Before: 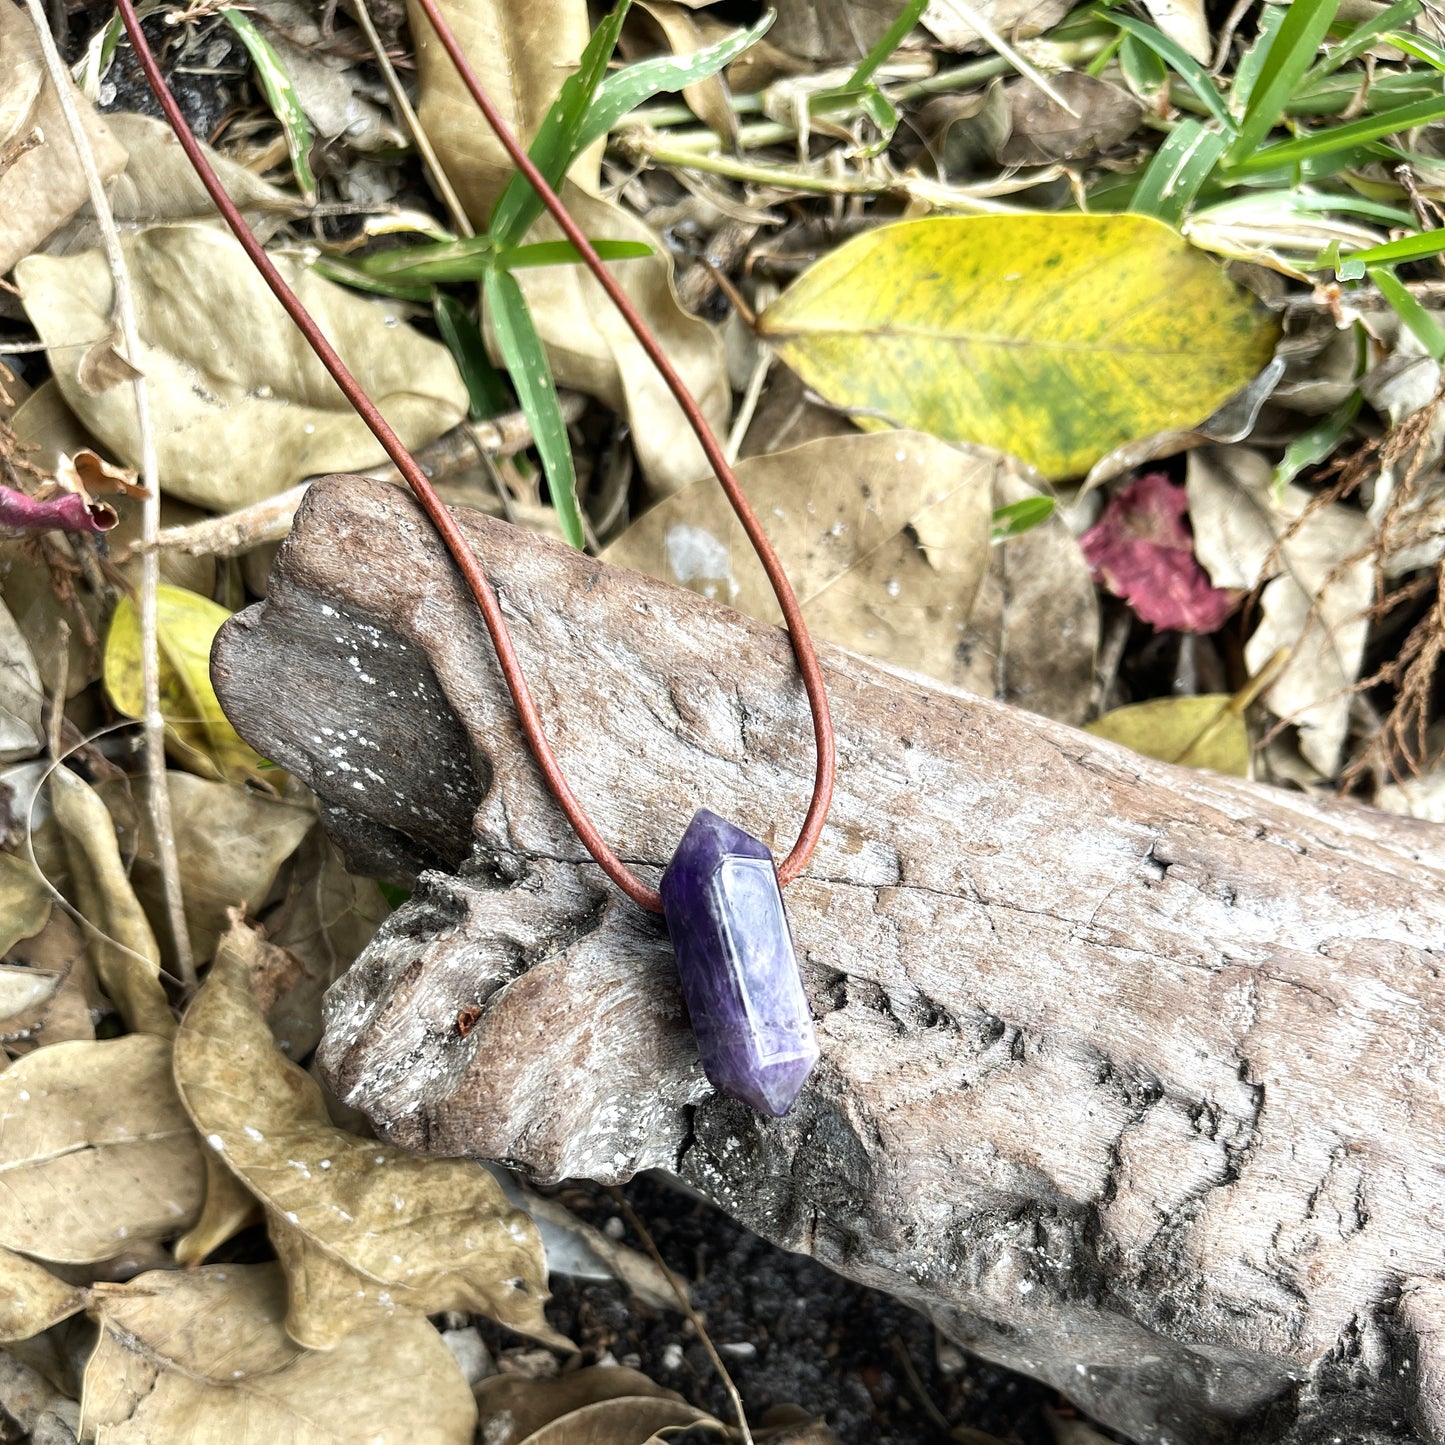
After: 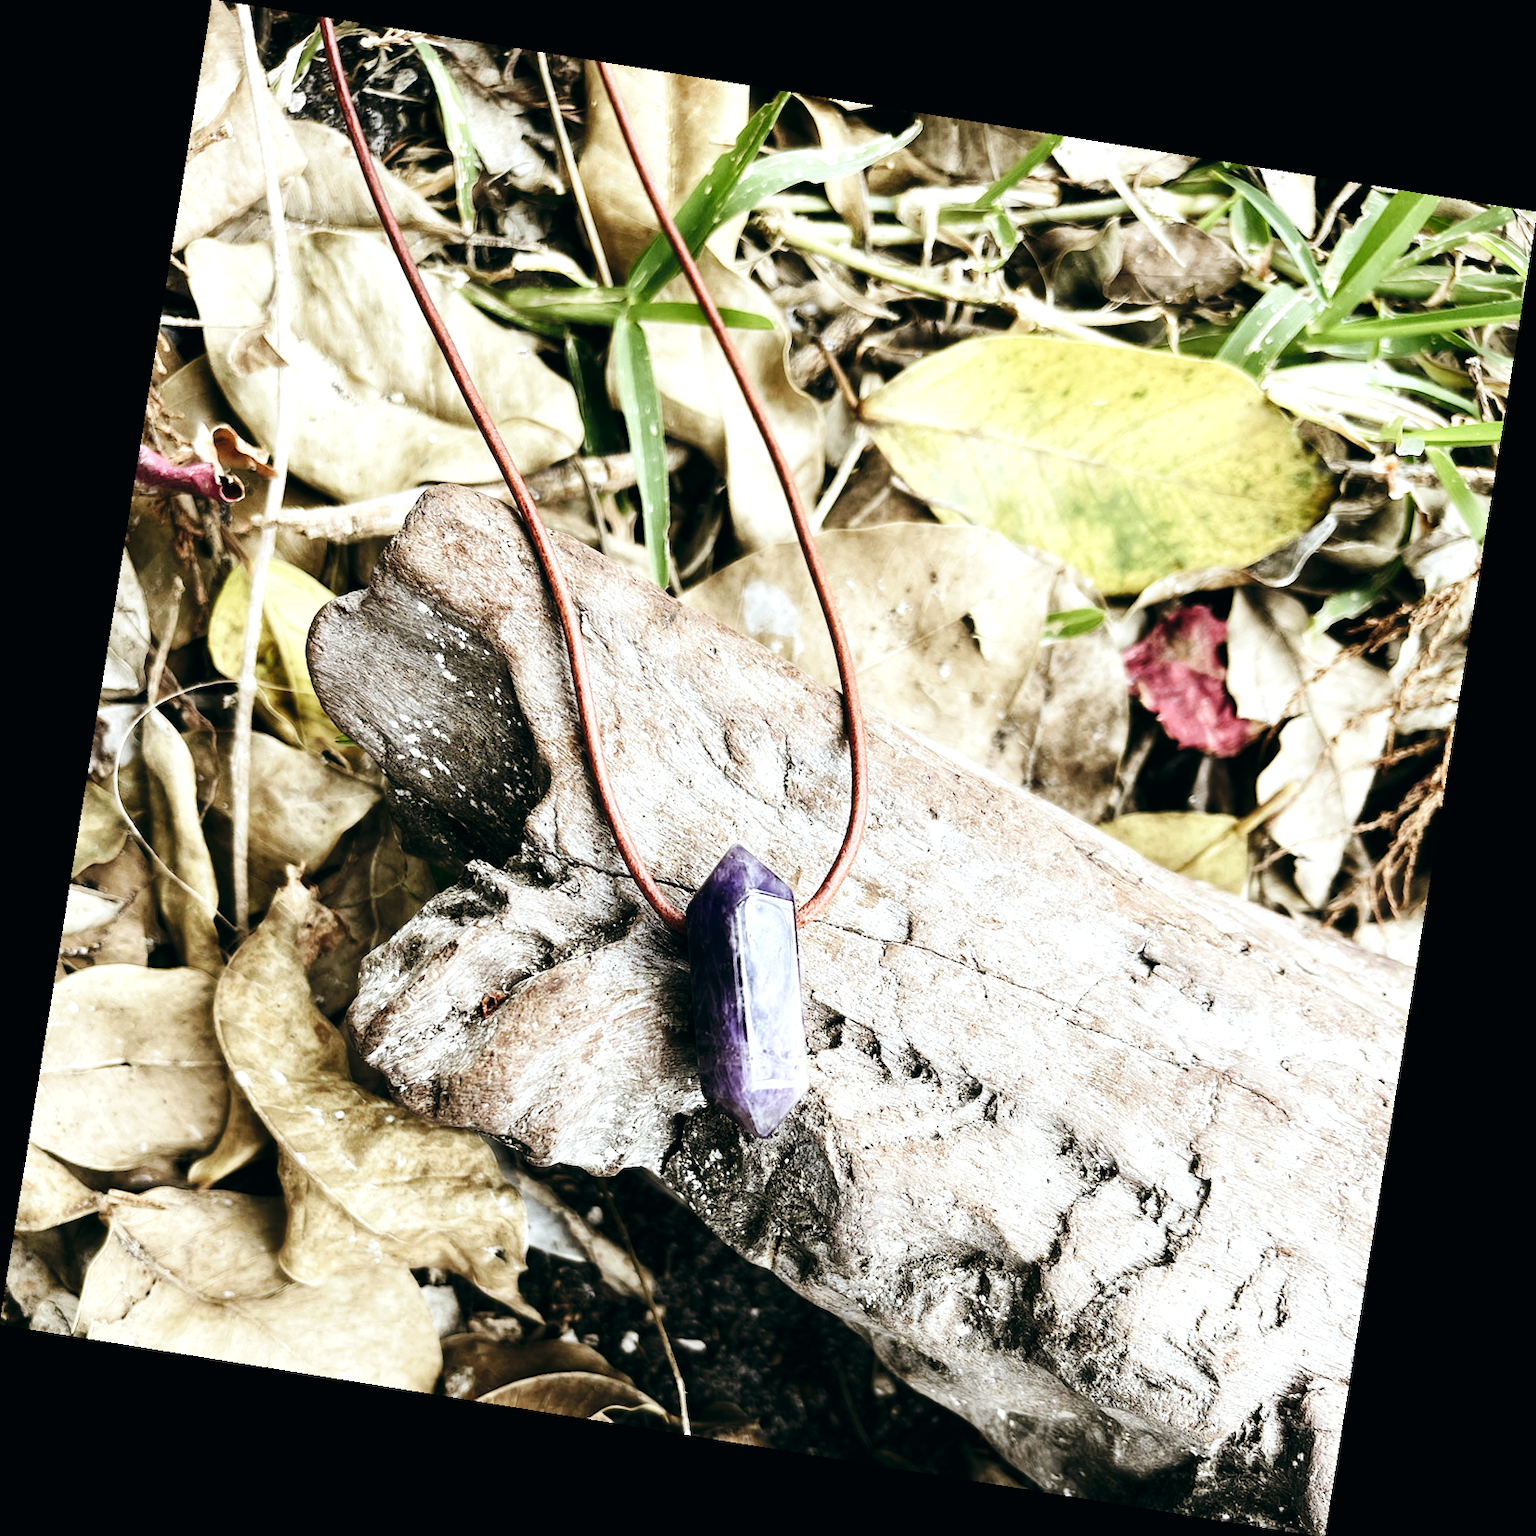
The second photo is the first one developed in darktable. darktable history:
base curve: curves: ch0 [(0, 0) (0.036, 0.025) (0.121, 0.166) (0.206, 0.329) (0.605, 0.79) (1, 1)], preserve colors none
color correction: saturation 1.1
exposure: compensate highlight preservation false
tone equalizer: -8 EV -0.417 EV, -7 EV -0.389 EV, -6 EV -0.333 EV, -5 EV -0.222 EV, -3 EV 0.222 EV, -2 EV 0.333 EV, -1 EV 0.389 EV, +0 EV 0.417 EV, edges refinement/feathering 500, mask exposure compensation -1.57 EV, preserve details no
color balance: lift [1, 0.994, 1.002, 1.006], gamma [0.957, 1.081, 1.016, 0.919], gain [0.97, 0.972, 1.01, 1.028], input saturation 91.06%, output saturation 79.8%
rotate and perspective: rotation 9.12°, automatic cropping off
